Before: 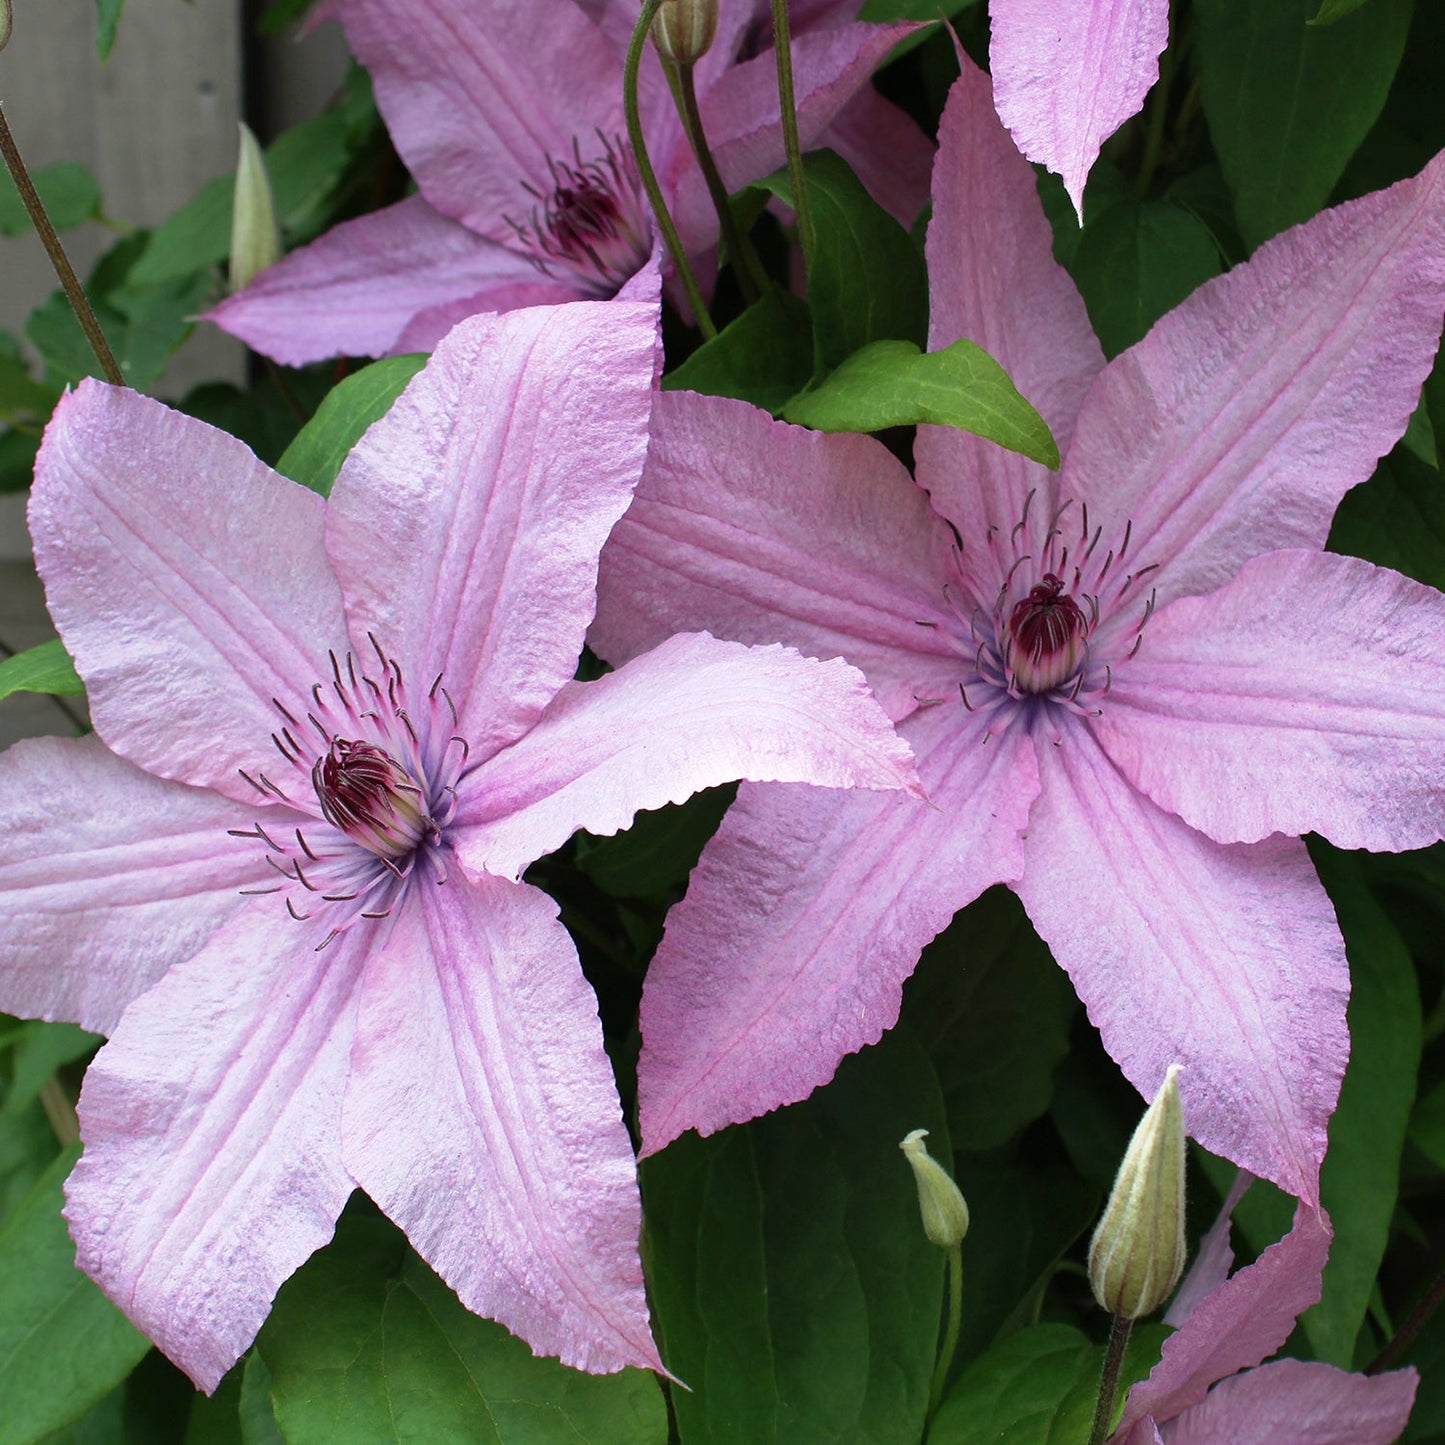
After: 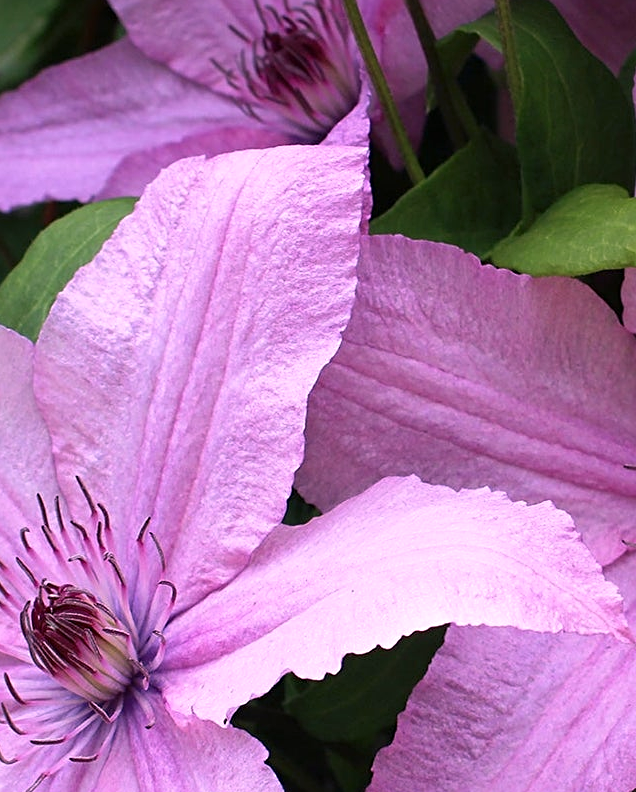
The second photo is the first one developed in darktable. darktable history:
sharpen: radius 2.529, amount 0.323
color calibration: output R [1.063, -0.012, -0.003, 0], output B [-0.079, 0.047, 1, 0], illuminant custom, x 0.389, y 0.387, temperature 3838.64 K
crop: left 20.248%, top 10.86%, right 35.675%, bottom 34.321%
color correction: highlights a* 11.96, highlights b* 11.58
